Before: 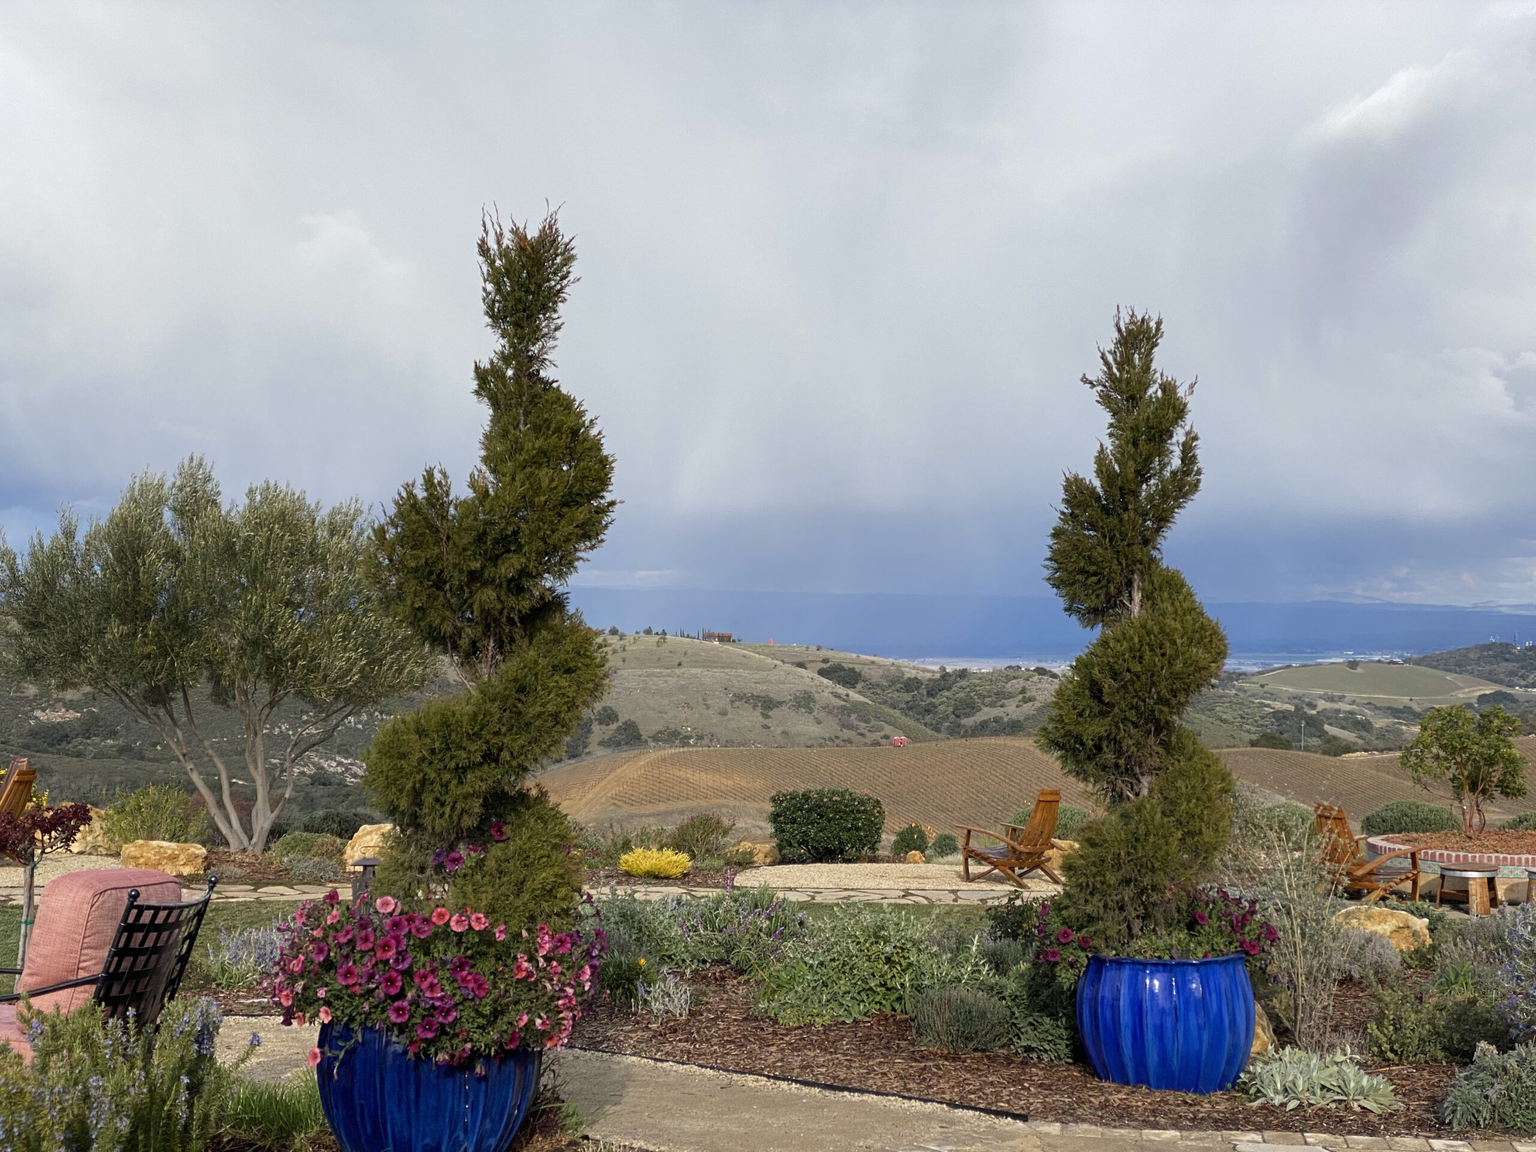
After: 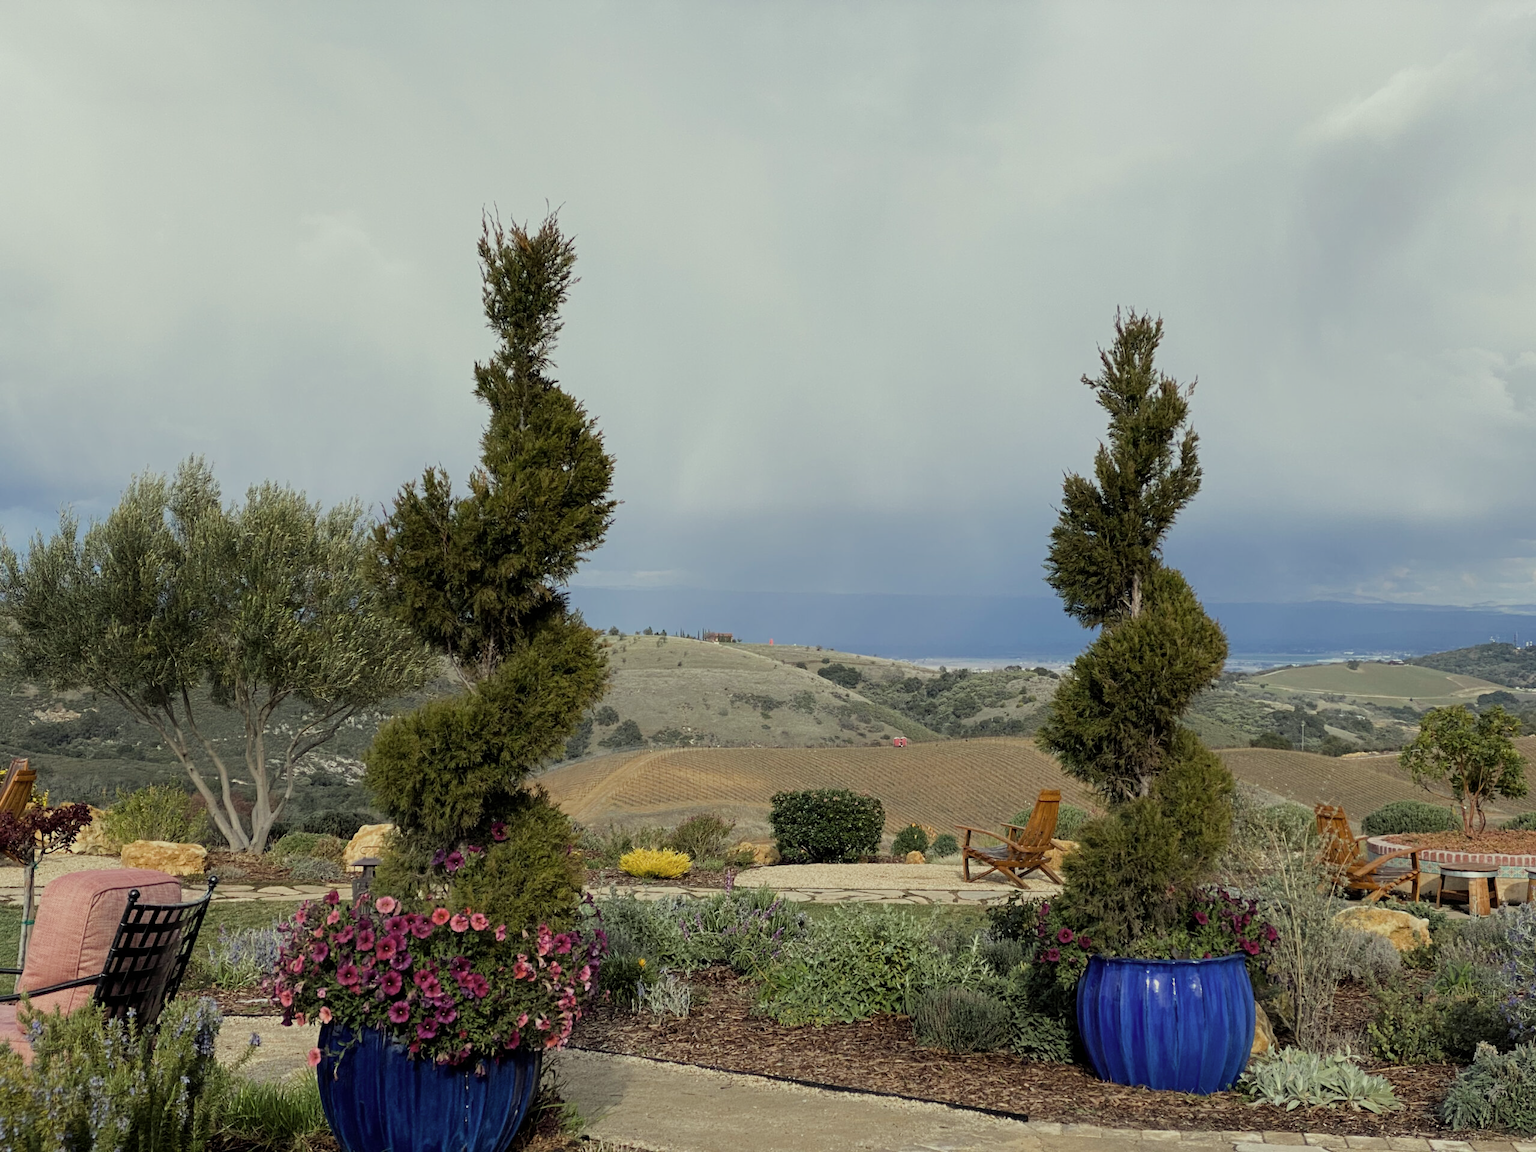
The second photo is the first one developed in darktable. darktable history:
filmic rgb: hardness 4.17
color correction: highlights a* -4.28, highlights b* 6.53
contrast brightness saturation: saturation -0.17
